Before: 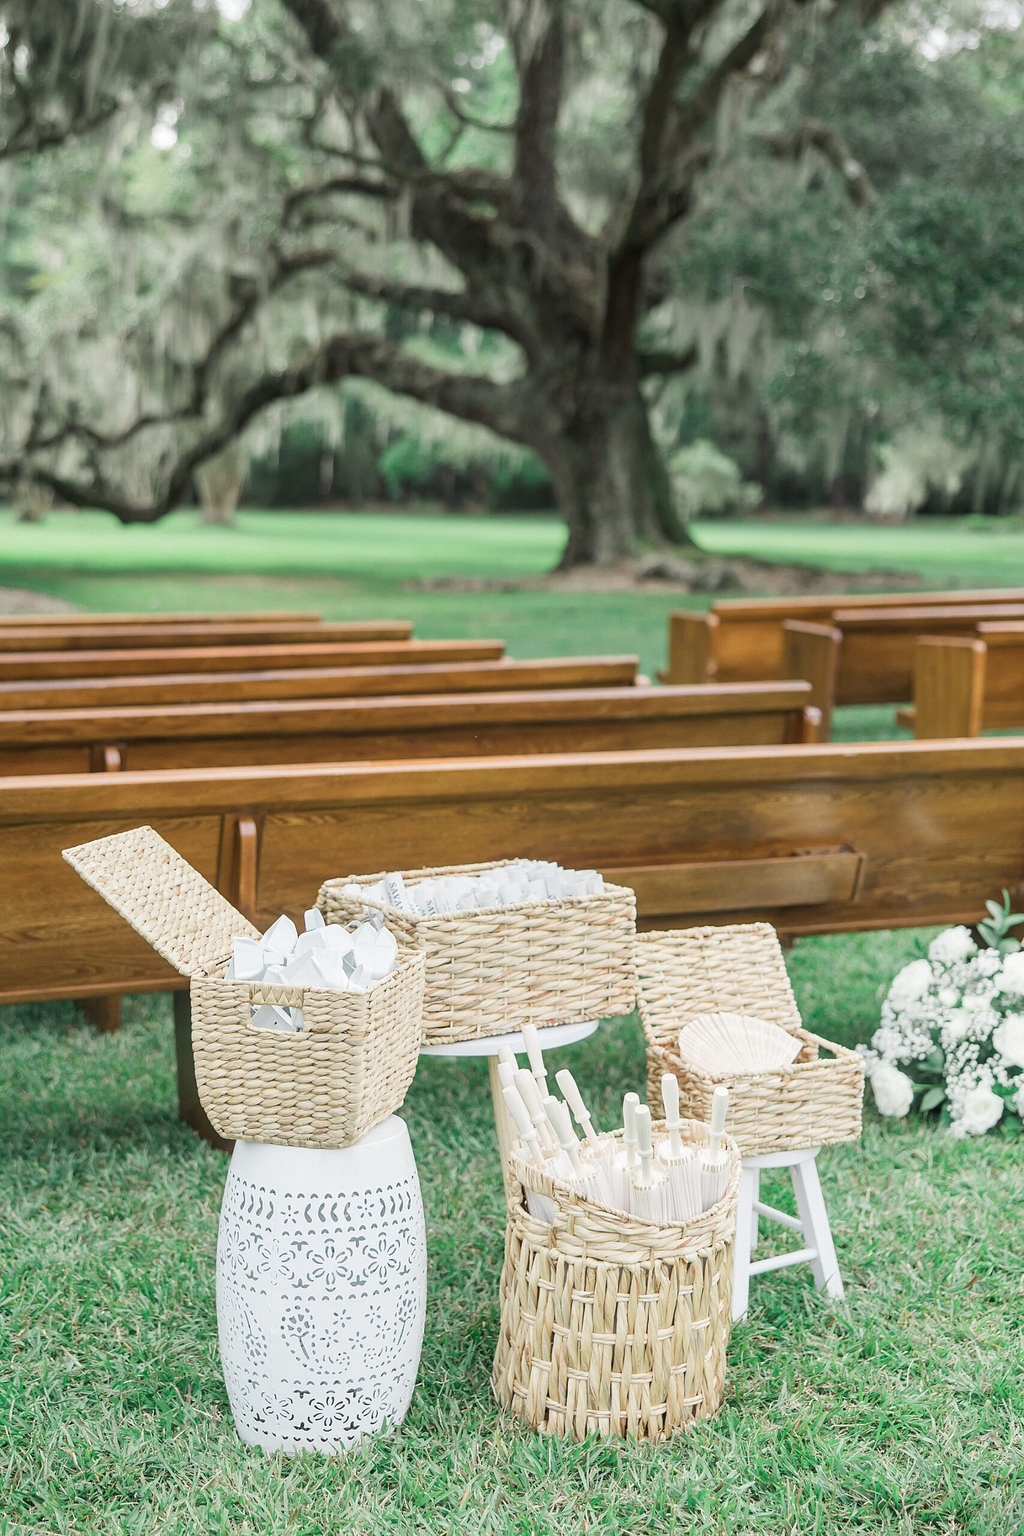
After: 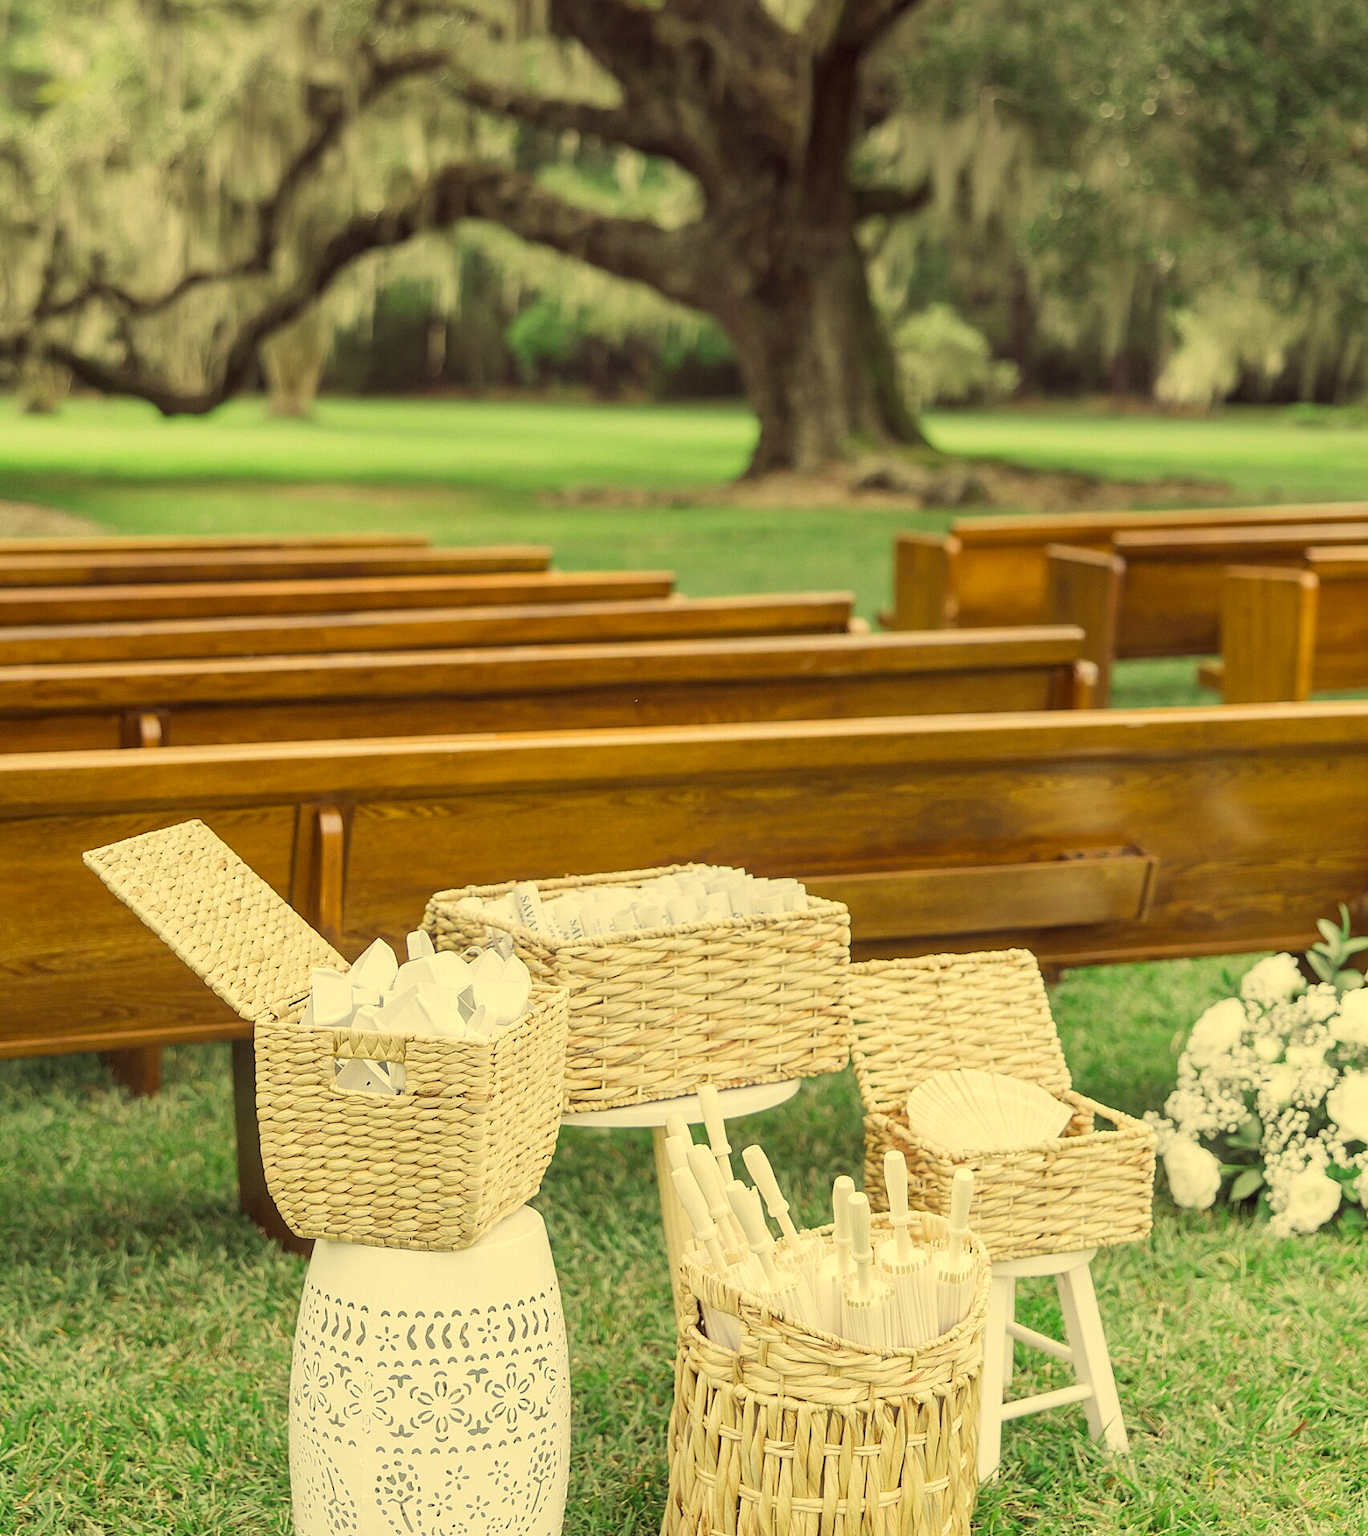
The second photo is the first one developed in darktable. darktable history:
color correction: highlights a* -0.625, highlights b* 39.58, shadows a* 9.77, shadows b* -0.714
crop: top 13.839%, bottom 11.317%
